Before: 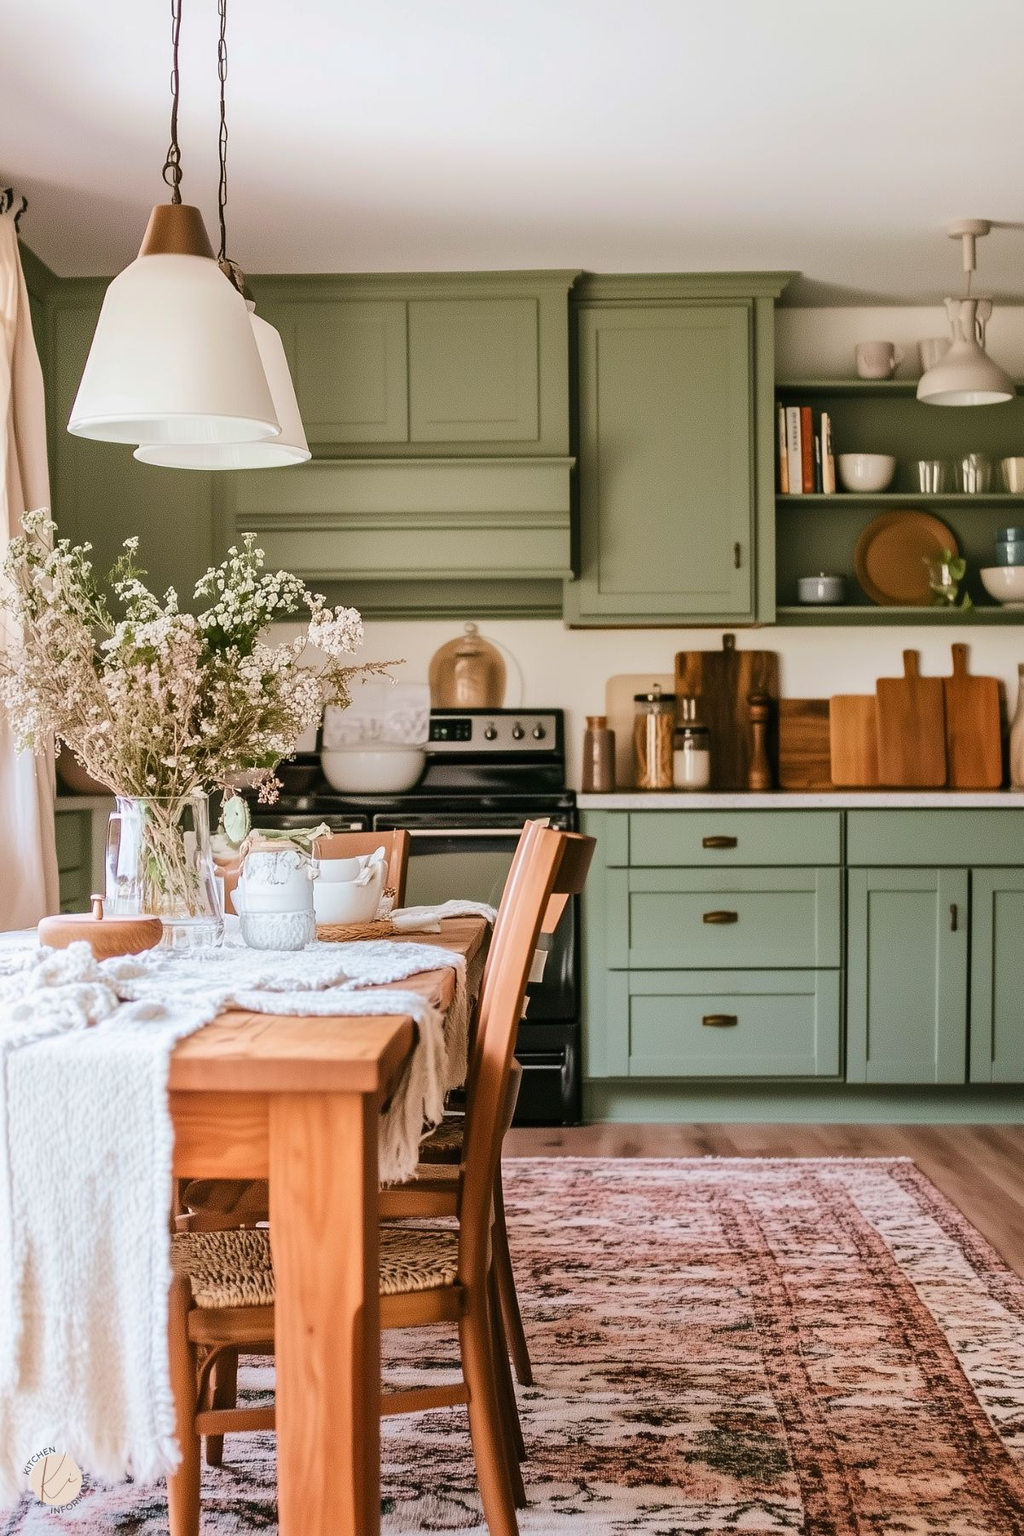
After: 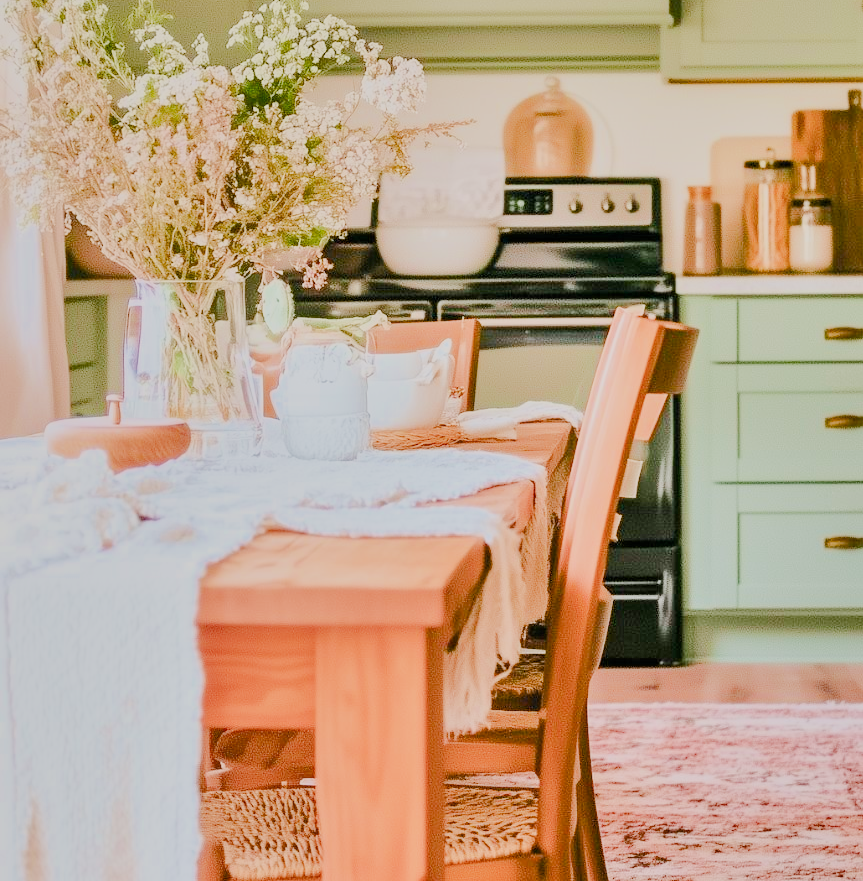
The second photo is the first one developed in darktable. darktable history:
crop: top 36.36%, right 28.061%, bottom 14.684%
filmic rgb: black relative exposure -6.19 EV, white relative exposure 6.94 EV, hardness 2.27
shadows and highlights: low approximation 0.01, soften with gaussian
tone equalizer: -8 EV 1.96 EV, -7 EV 1.96 EV, -6 EV 1.98 EV, -5 EV 1.99 EV, -4 EV 1.96 EV, -3 EV 1.5 EV, -2 EV 0.996 EV, -1 EV 0.51 EV, edges refinement/feathering 500, mask exposure compensation -1.57 EV, preserve details no
color balance rgb: perceptual saturation grading › global saturation 20.361%, perceptual saturation grading › highlights -19.693%, perceptual saturation grading › shadows 29.397%, global vibrance 14.313%
exposure: exposure 0.824 EV, compensate highlight preservation false
